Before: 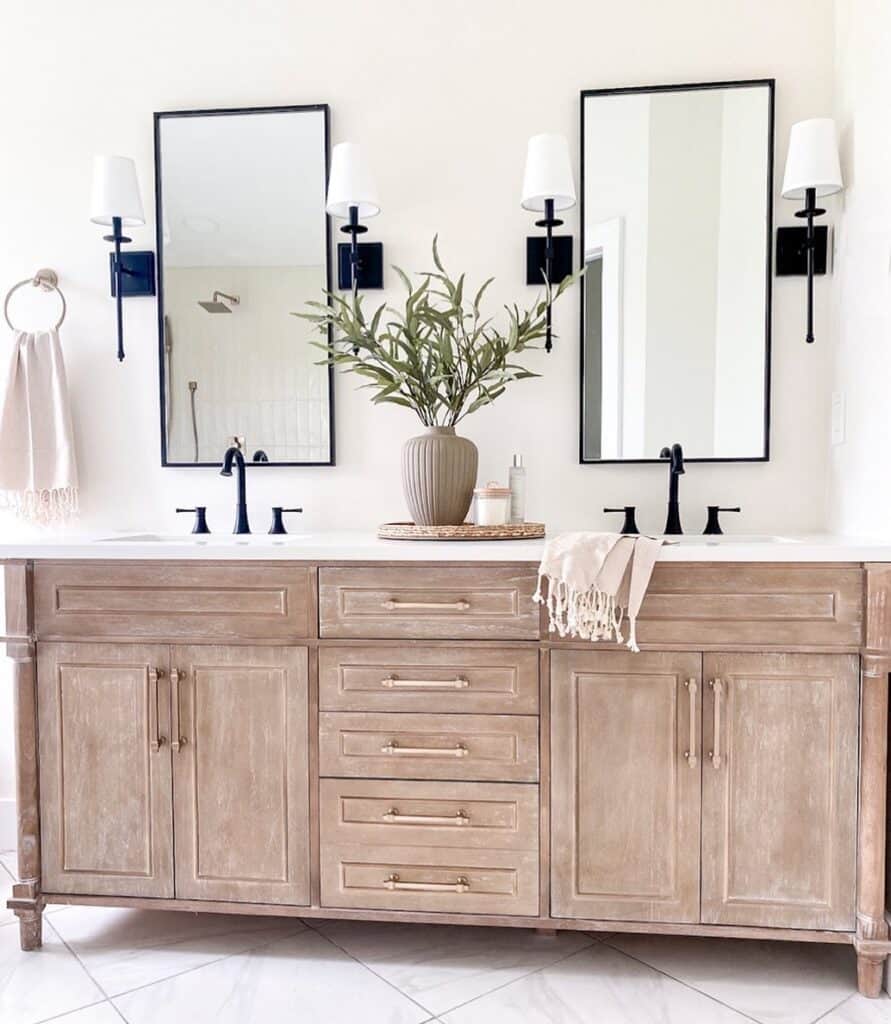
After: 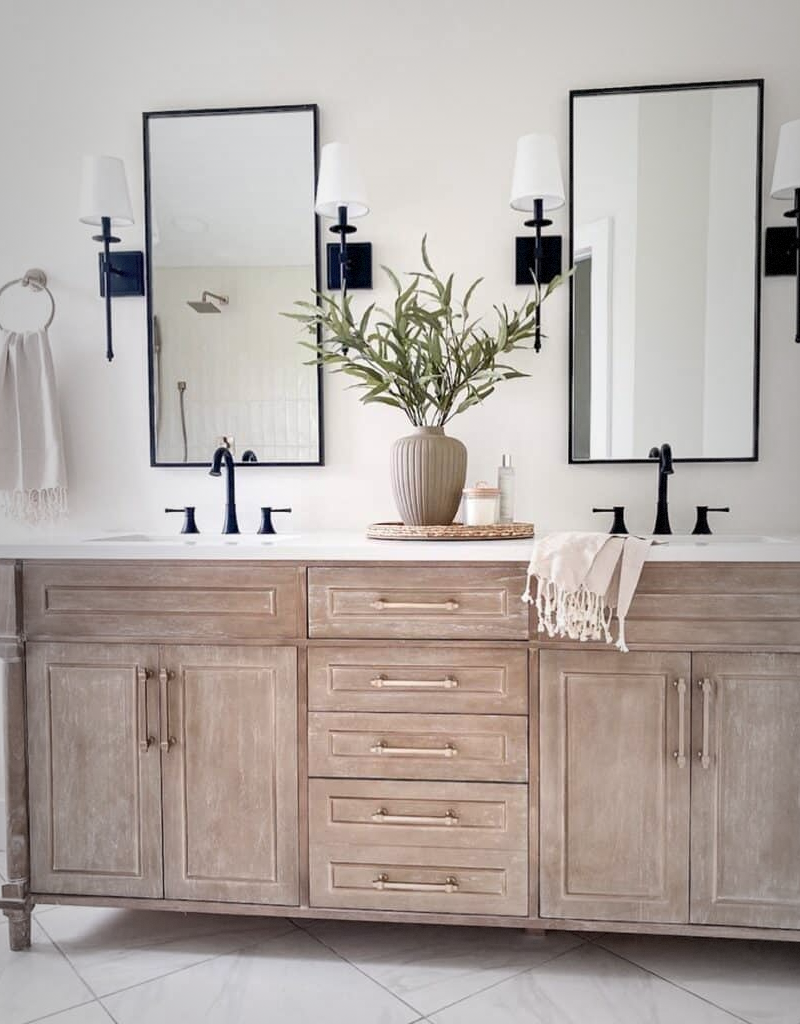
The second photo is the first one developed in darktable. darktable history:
crop and rotate: left 1.302%, right 8.858%
vignetting: fall-off start 17.61%, fall-off radius 137.61%, width/height ratio 0.621, shape 0.586, dithering 8-bit output
